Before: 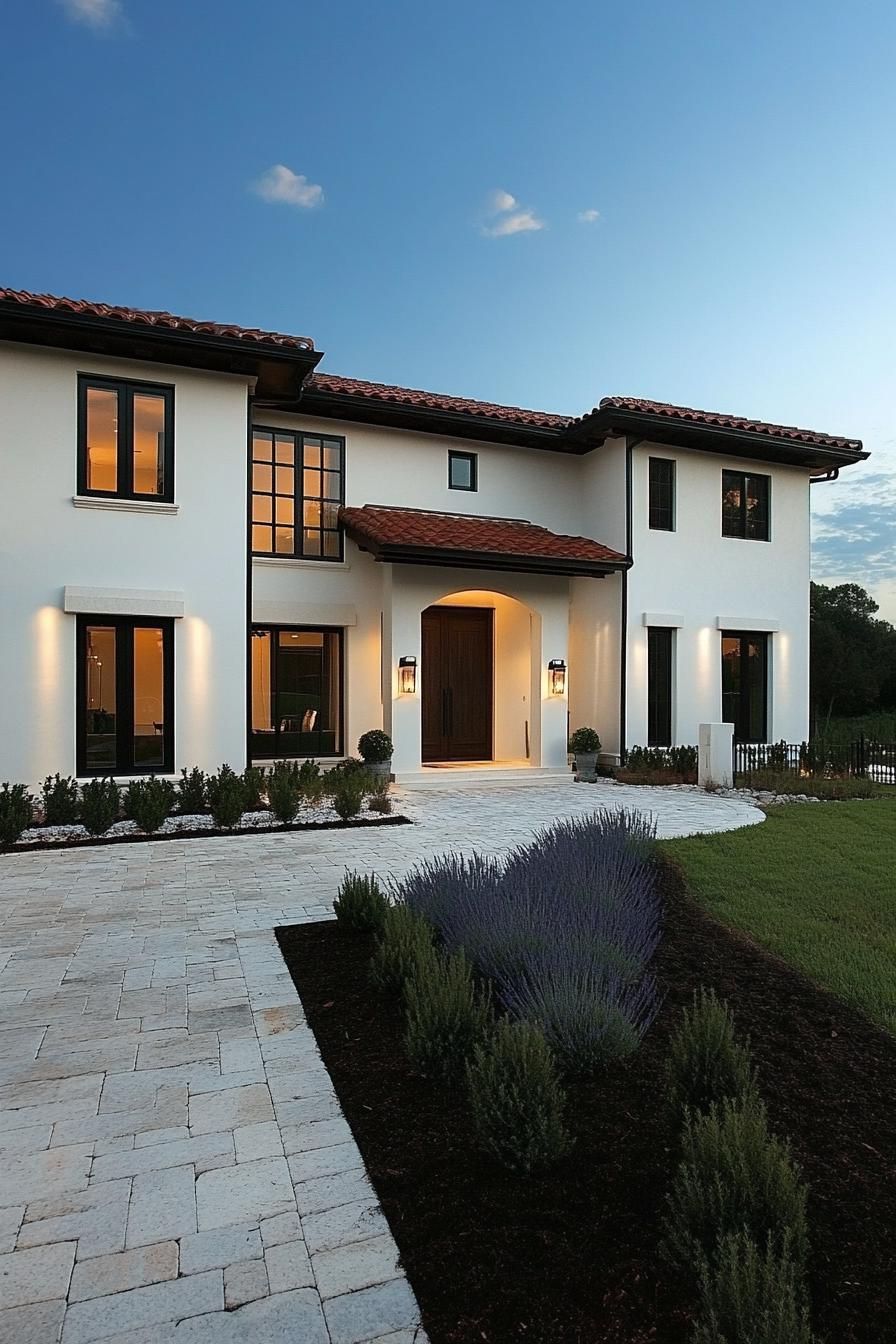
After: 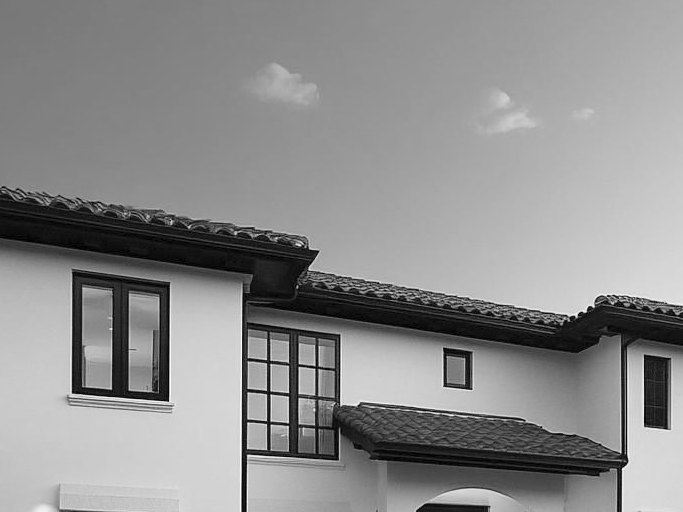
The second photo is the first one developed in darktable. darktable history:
monochrome: a -6.99, b 35.61, size 1.4
contrast brightness saturation: contrast 0.07, brightness 0.18, saturation 0.4
crop: left 0.579%, top 7.627%, right 23.167%, bottom 54.275%
tone equalizer: on, module defaults
